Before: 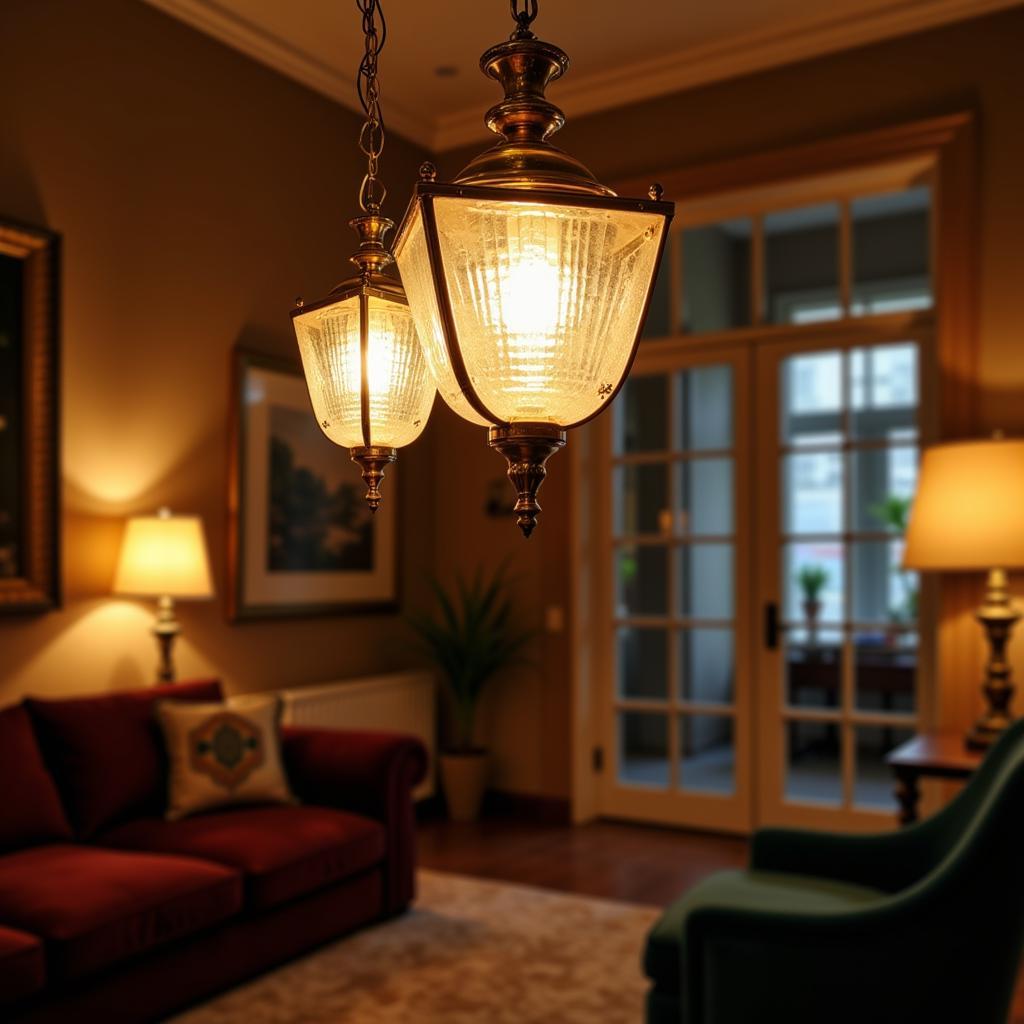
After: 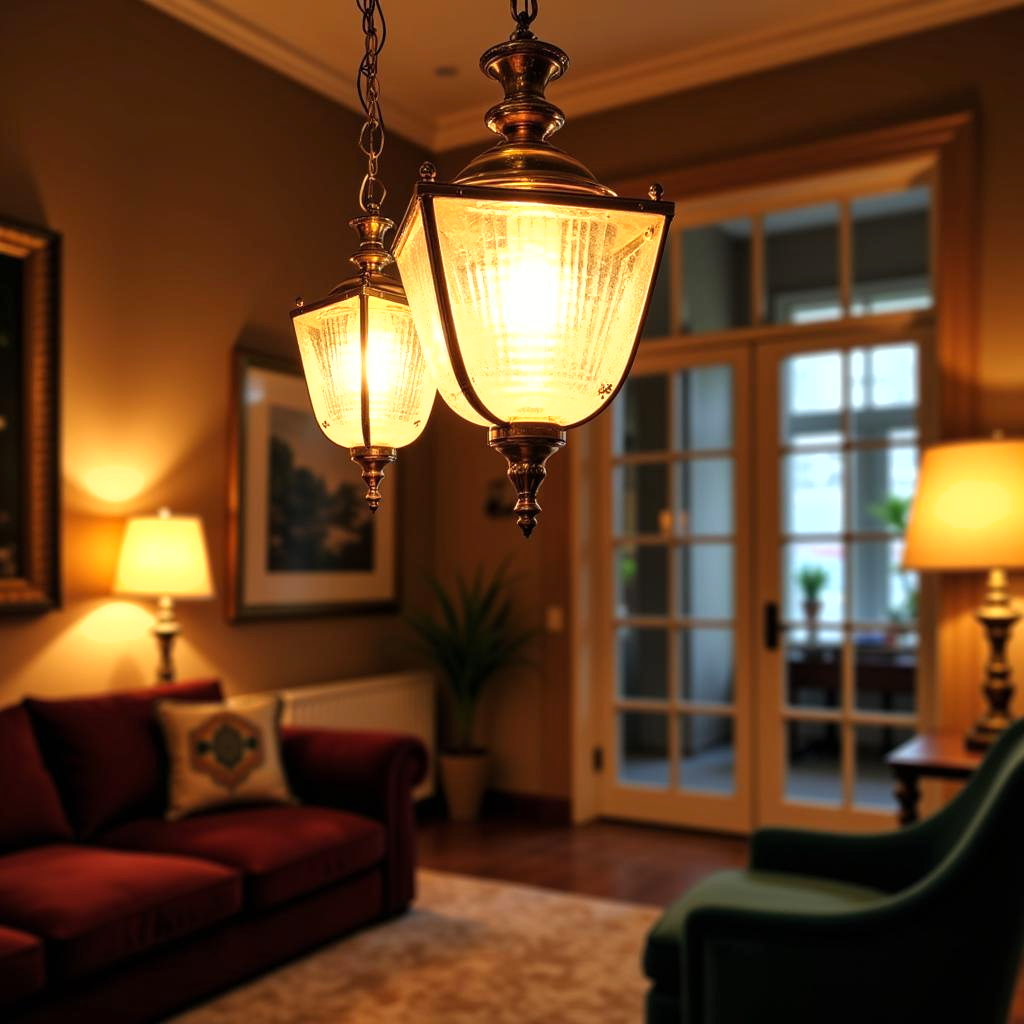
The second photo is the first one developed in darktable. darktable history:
exposure: exposure 0.336 EV, compensate highlight preservation false
tone equalizer: -8 EV -0.406 EV, -7 EV -0.373 EV, -6 EV -0.33 EV, -5 EV -0.223 EV, -3 EV 0.252 EV, -2 EV 0.332 EV, -1 EV 0.394 EV, +0 EV 0.4 EV
shadows and highlights: radius 126.25, shadows 21.17, highlights -22.71, low approximation 0.01
